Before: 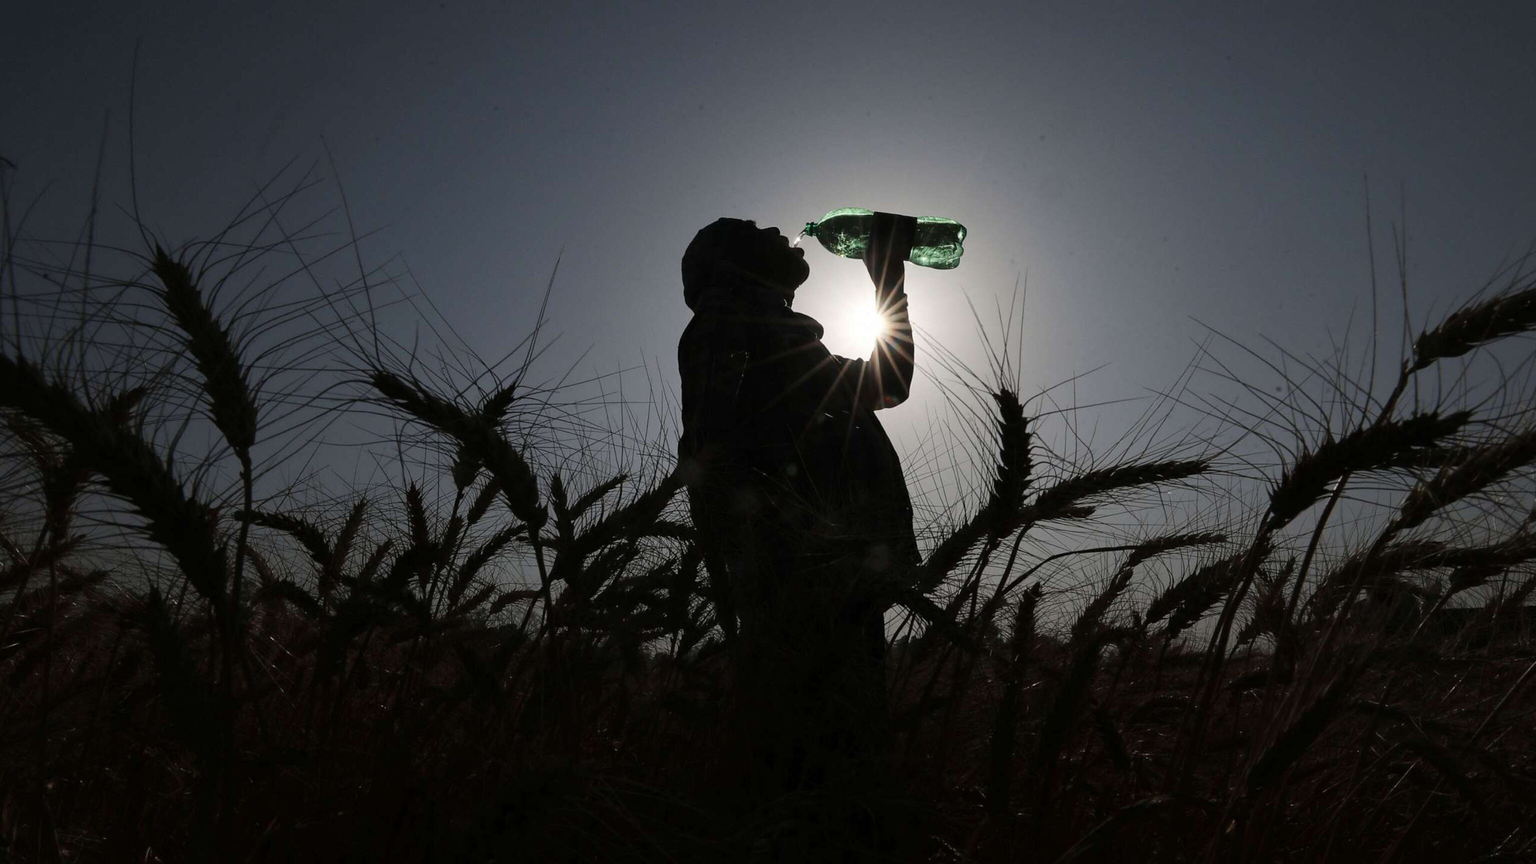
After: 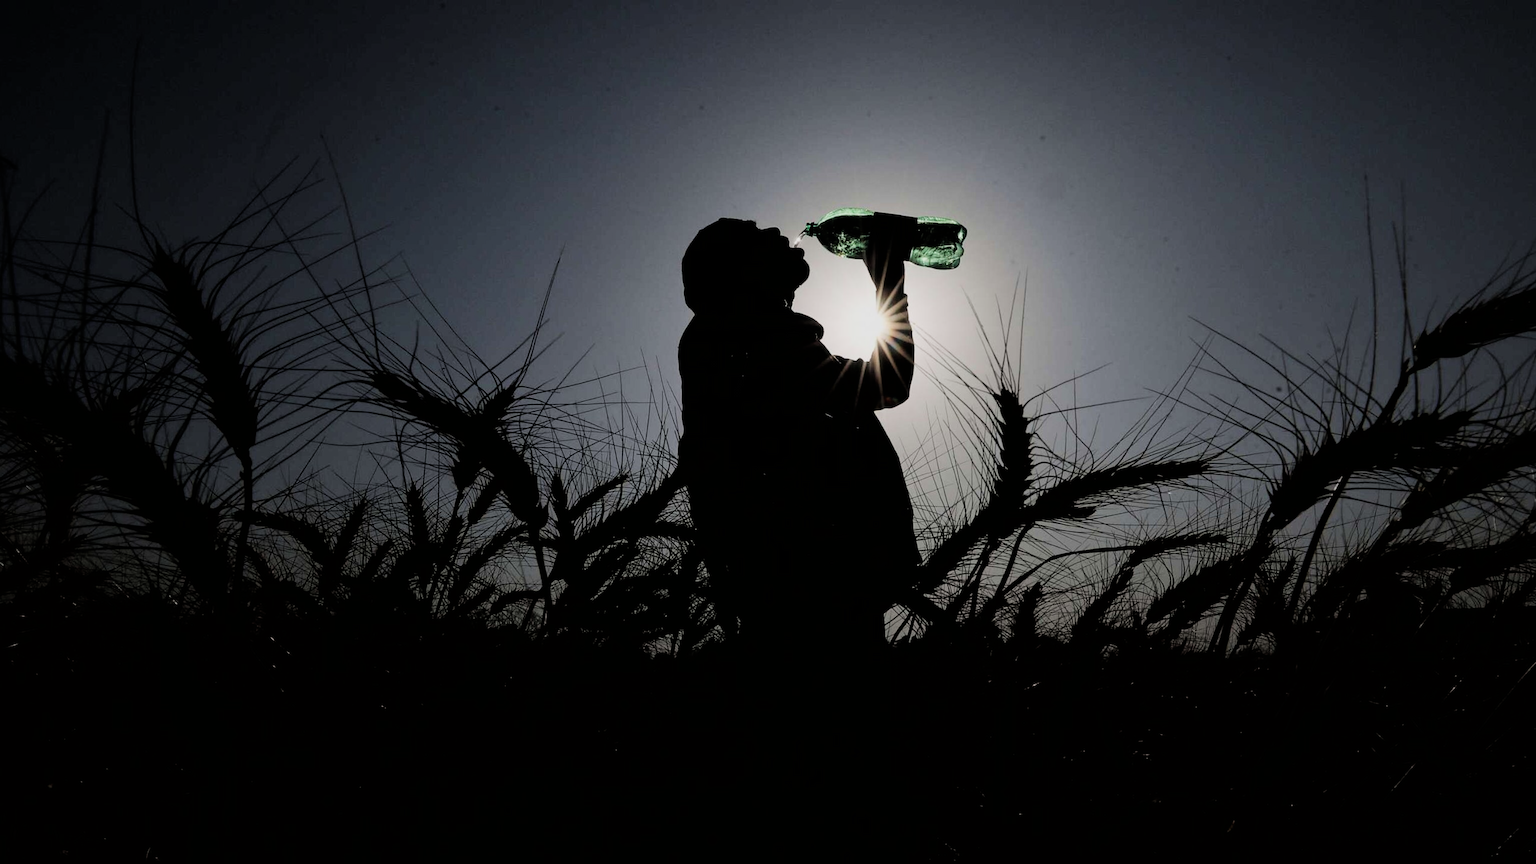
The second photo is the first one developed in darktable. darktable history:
velvia: strength 15%
filmic rgb: black relative exposure -5 EV, hardness 2.88, contrast 1.3, highlights saturation mix -30%
